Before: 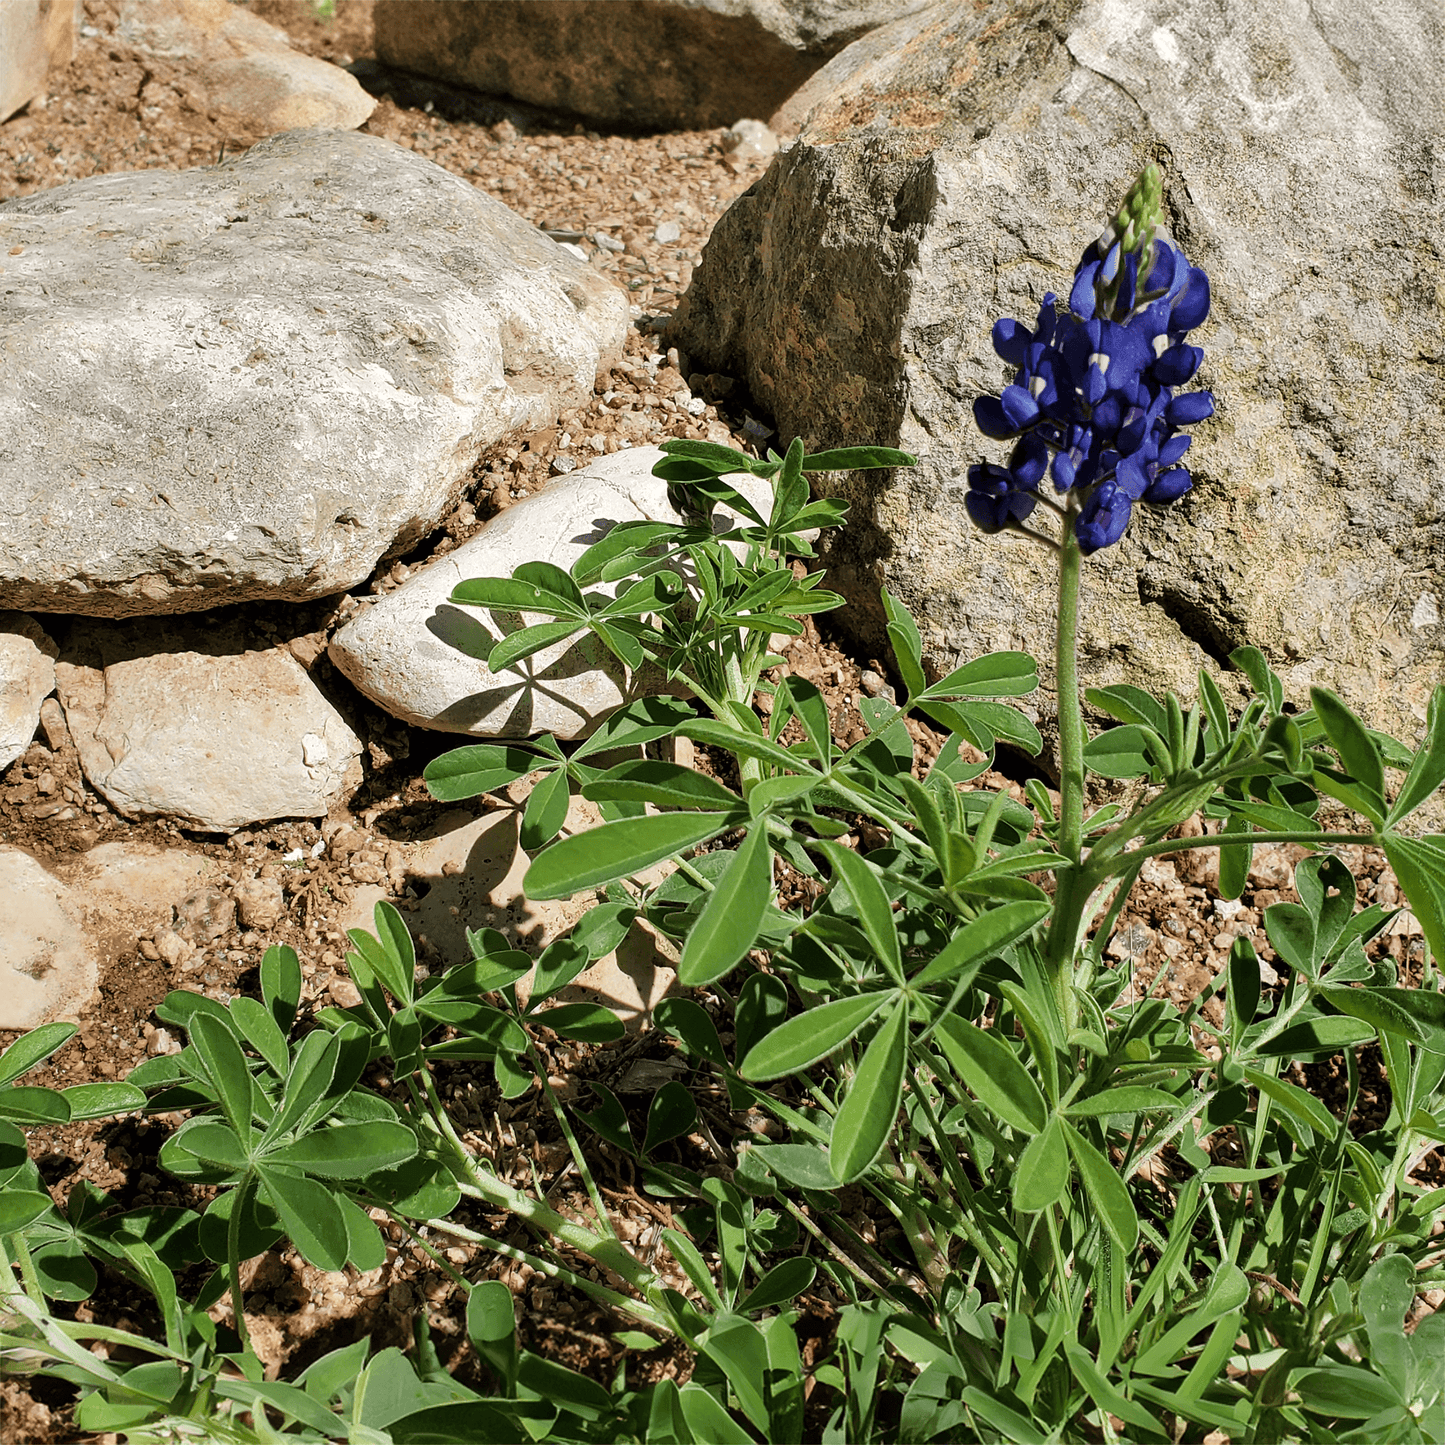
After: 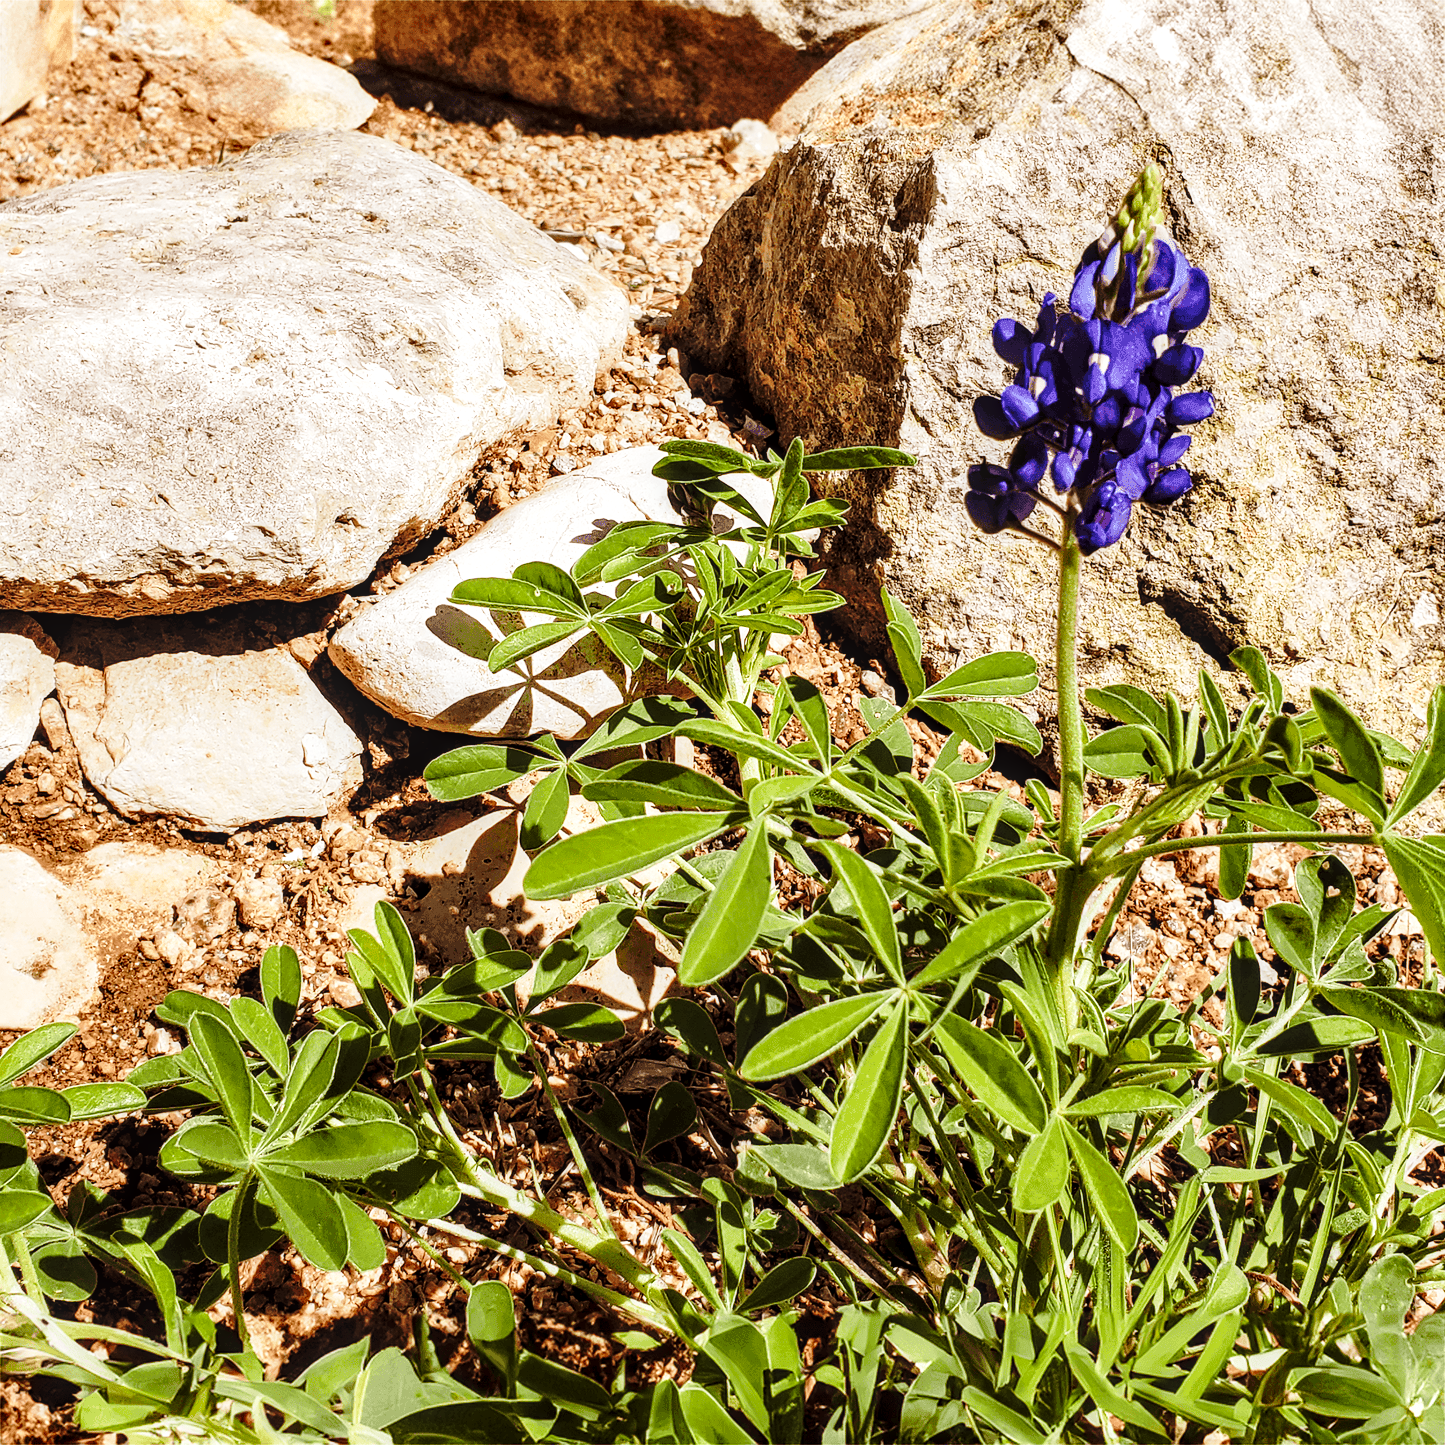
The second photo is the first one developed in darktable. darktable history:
base curve: curves: ch0 [(0, 0) (0.028, 0.03) (0.121, 0.232) (0.46, 0.748) (0.859, 0.968) (1, 1)], preserve colors none
local contrast: detail 130%
color balance: contrast 8.5%, output saturation 105%
rgb levels: mode RGB, independent channels, levels [[0, 0.474, 1], [0, 0.5, 1], [0, 0.5, 1]]
